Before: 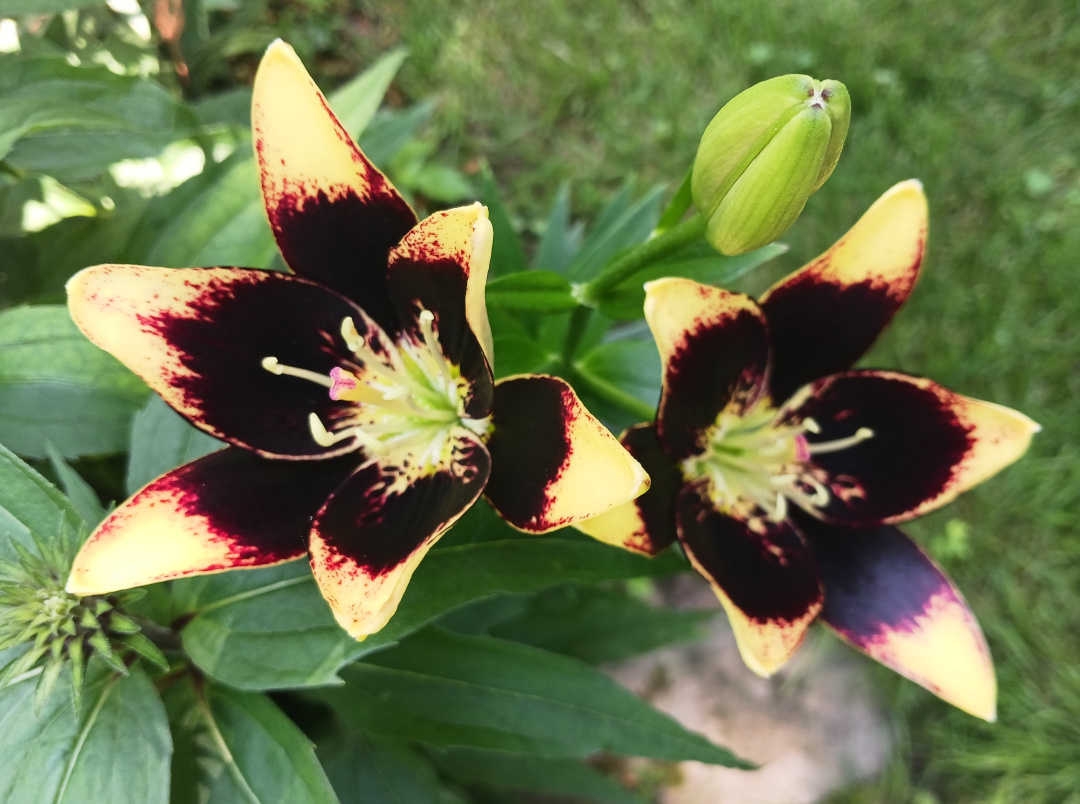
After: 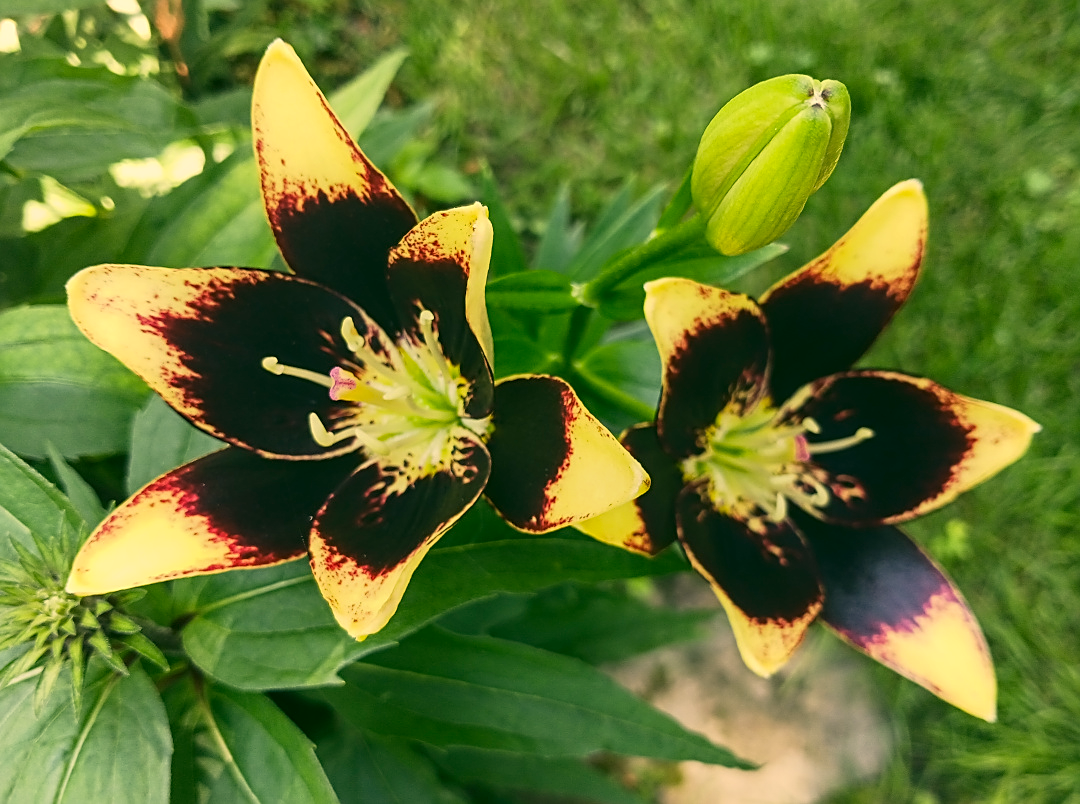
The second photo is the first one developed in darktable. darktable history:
color correction: highlights a* 5.18, highlights b* 24.45, shadows a* -15.53, shadows b* 3.82
sharpen: on, module defaults
local contrast: detail 109%
